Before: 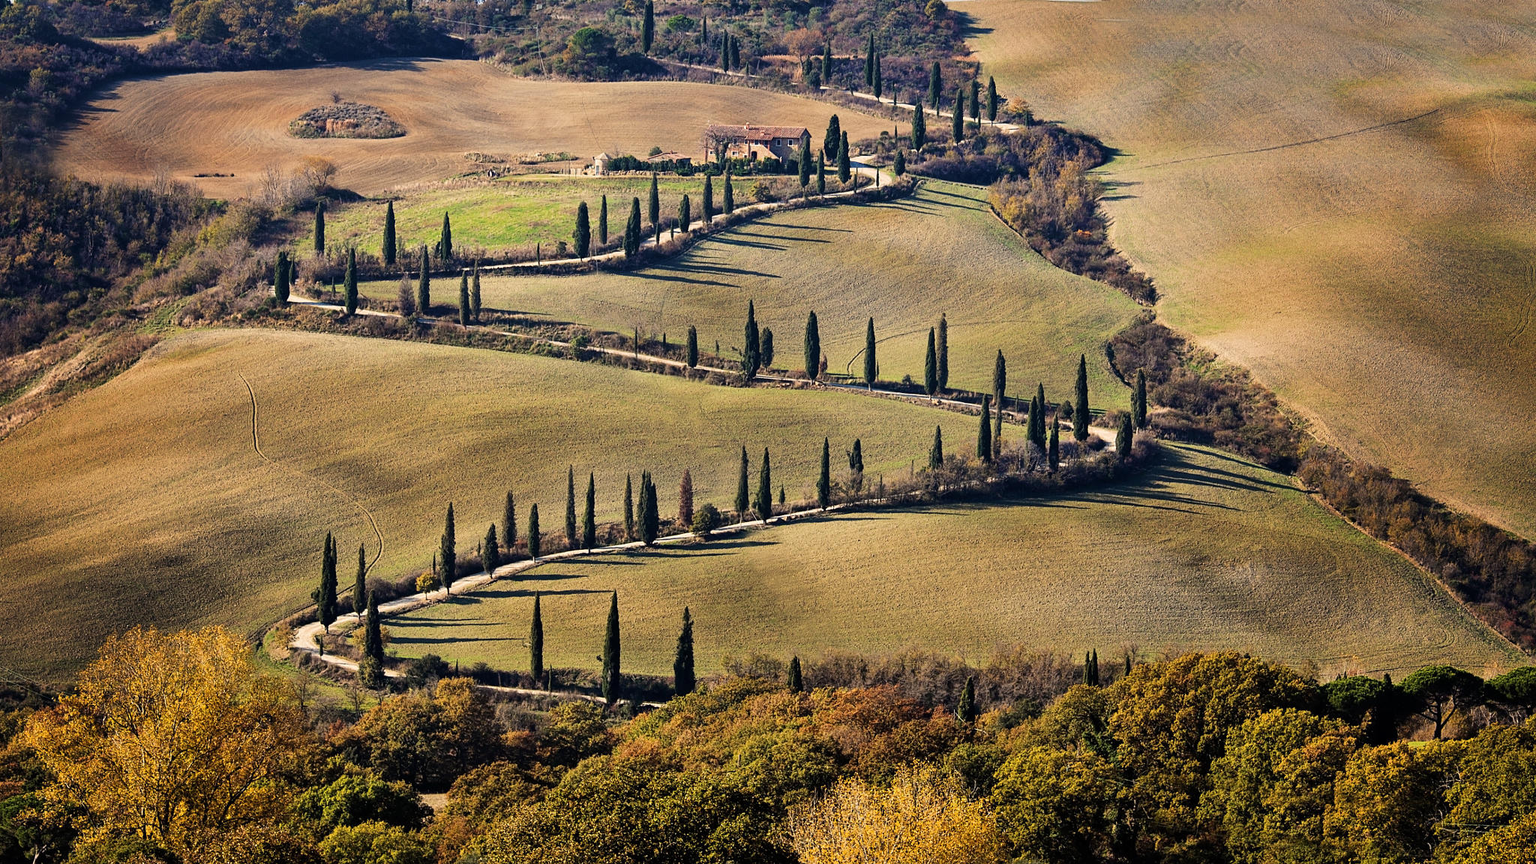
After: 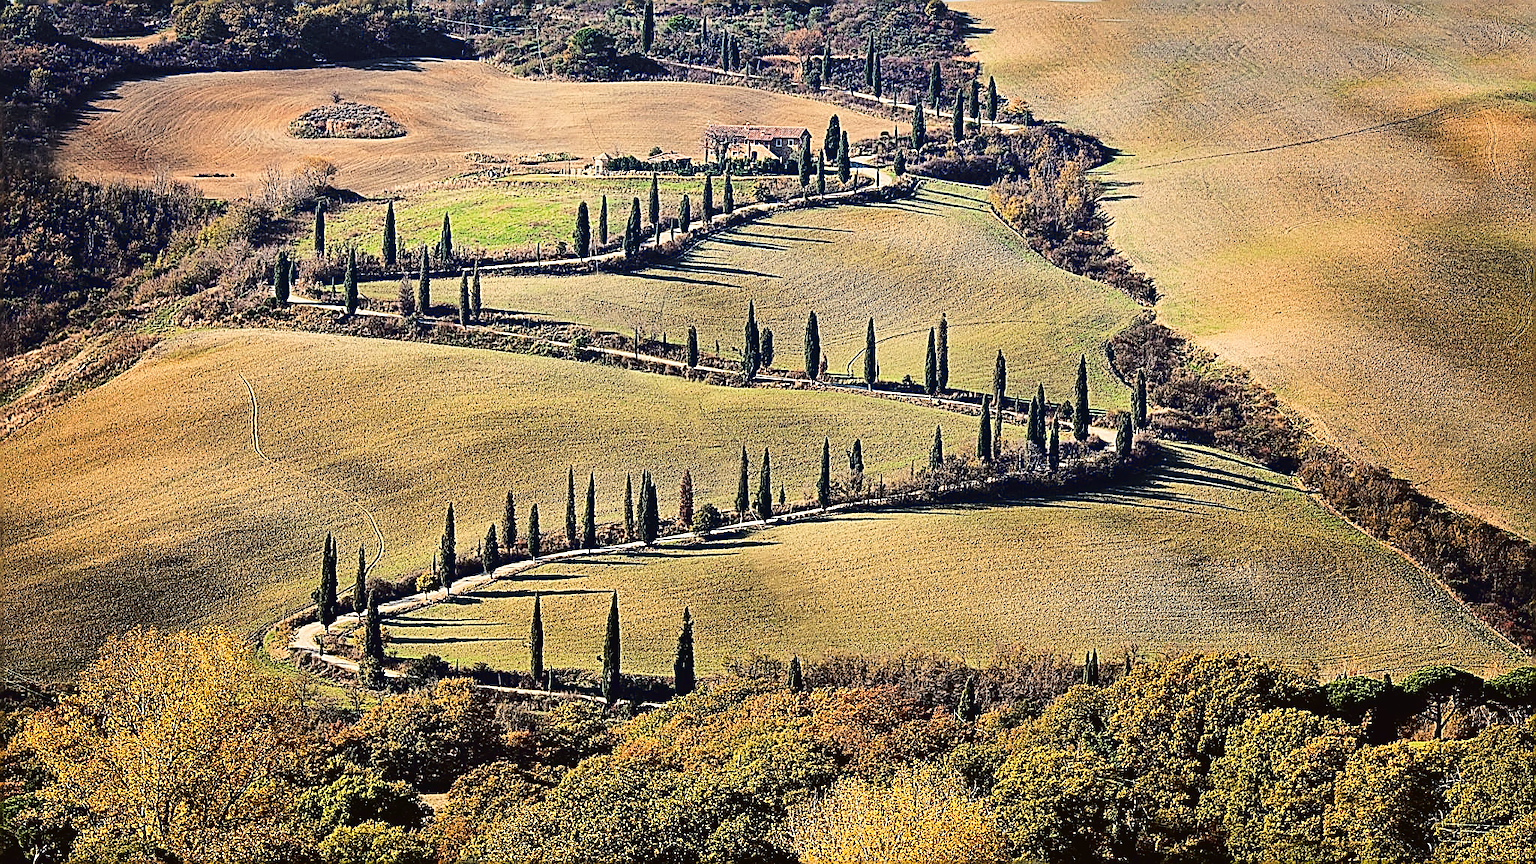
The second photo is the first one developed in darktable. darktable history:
sharpen: amount 1.867
tone curve: curves: ch0 [(0.003, 0.023) (0.071, 0.052) (0.236, 0.197) (0.466, 0.557) (0.644, 0.748) (0.803, 0.88) (0.994, 0.968)]; ch1 [(0, 0) (0.262, 0.227) (0.417, 0.386) (0.469, 0.467) (0.502, 0.498) (0.528, 0.53) (0.573, 0.57) (0.605, 0.621) (0.644, 0.671) (0.686, 0.728) (0.994, 0.987)]; ch2 [(0, 0) (0.262, 0.188) (0.385, 0.353) (0.427, 0.424) (0.495, 0.493) (0.515, 0.534) (0.547, 0.556) (0.589, 0.613) (0.644, 0.748) (1, 1)], color space Lab, linked channels, preserve colors none
color correction: highlights a* -2.77, highlights b* -2.3, shadows a* 1.99, shadows b* 2.7
